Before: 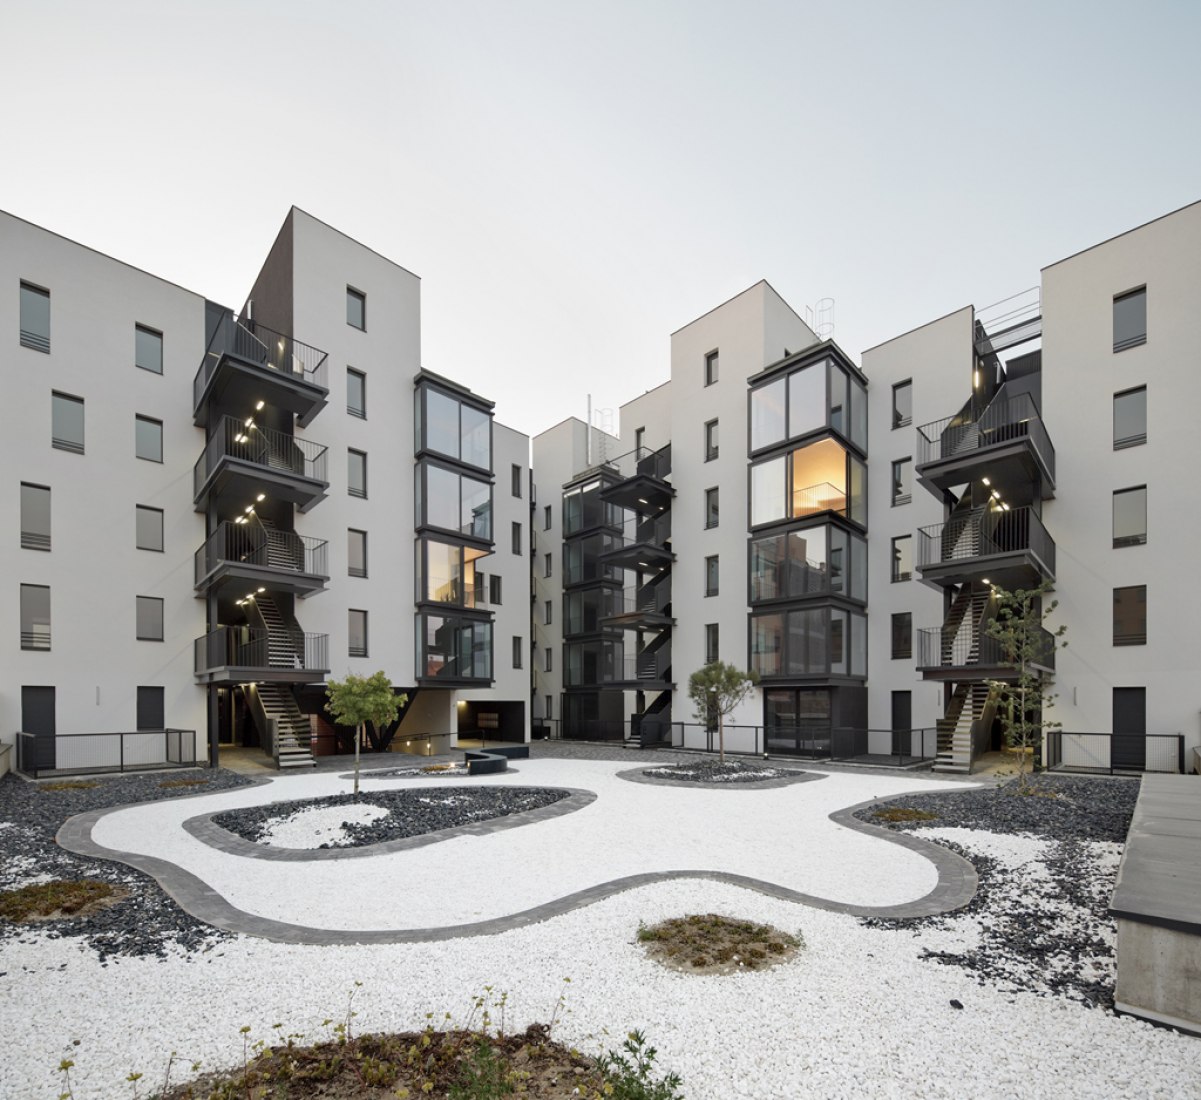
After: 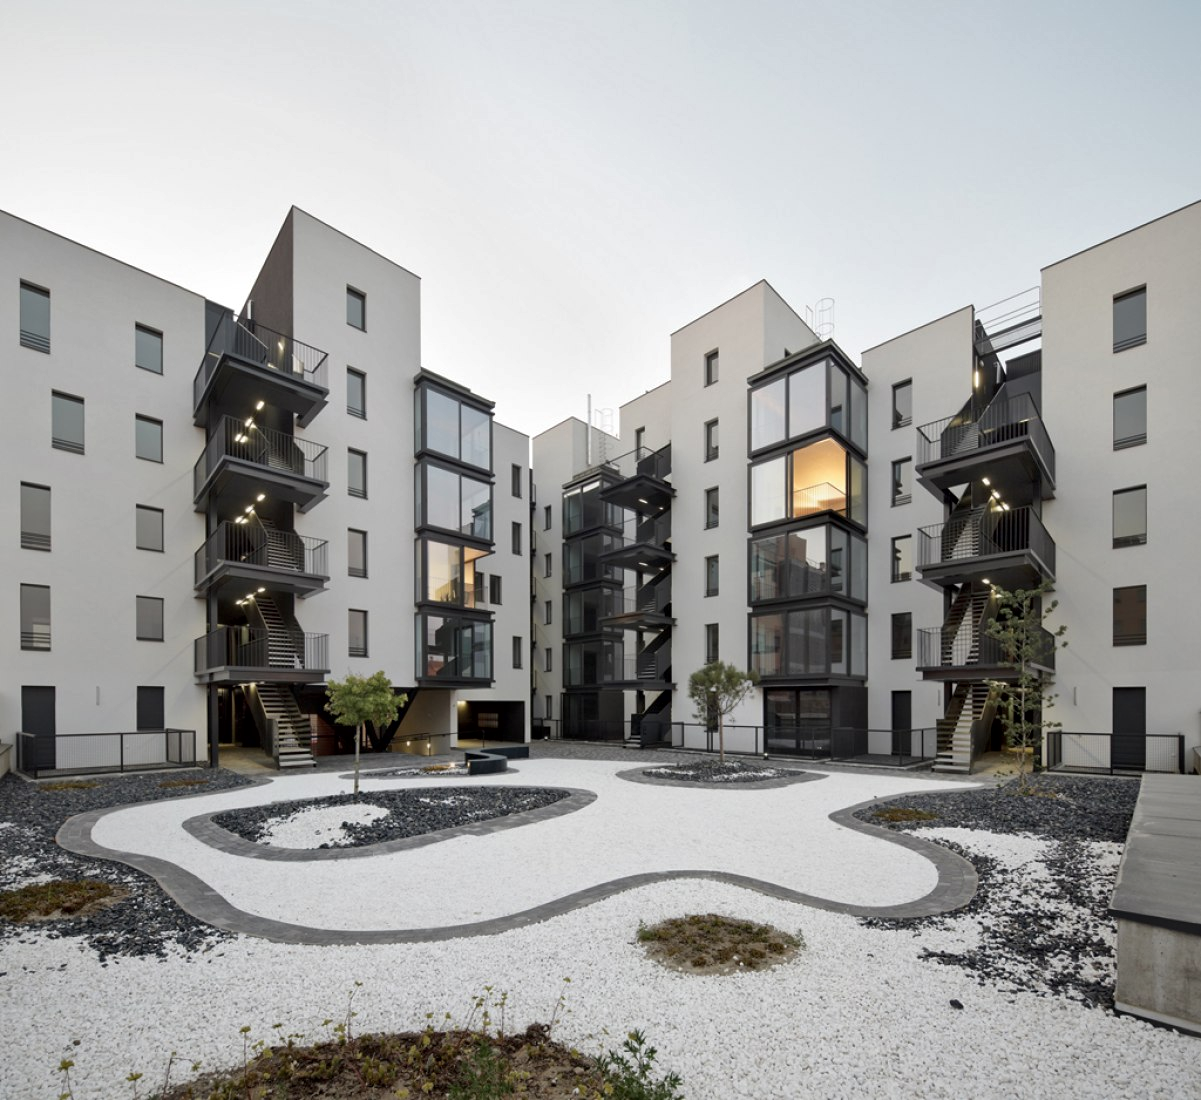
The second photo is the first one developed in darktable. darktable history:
graduated density: rotation -180°, offset 24.95
local contrast: mode bilateral grid, contrast 20, coarseness 50, detail 132%, midtone range 0.2
